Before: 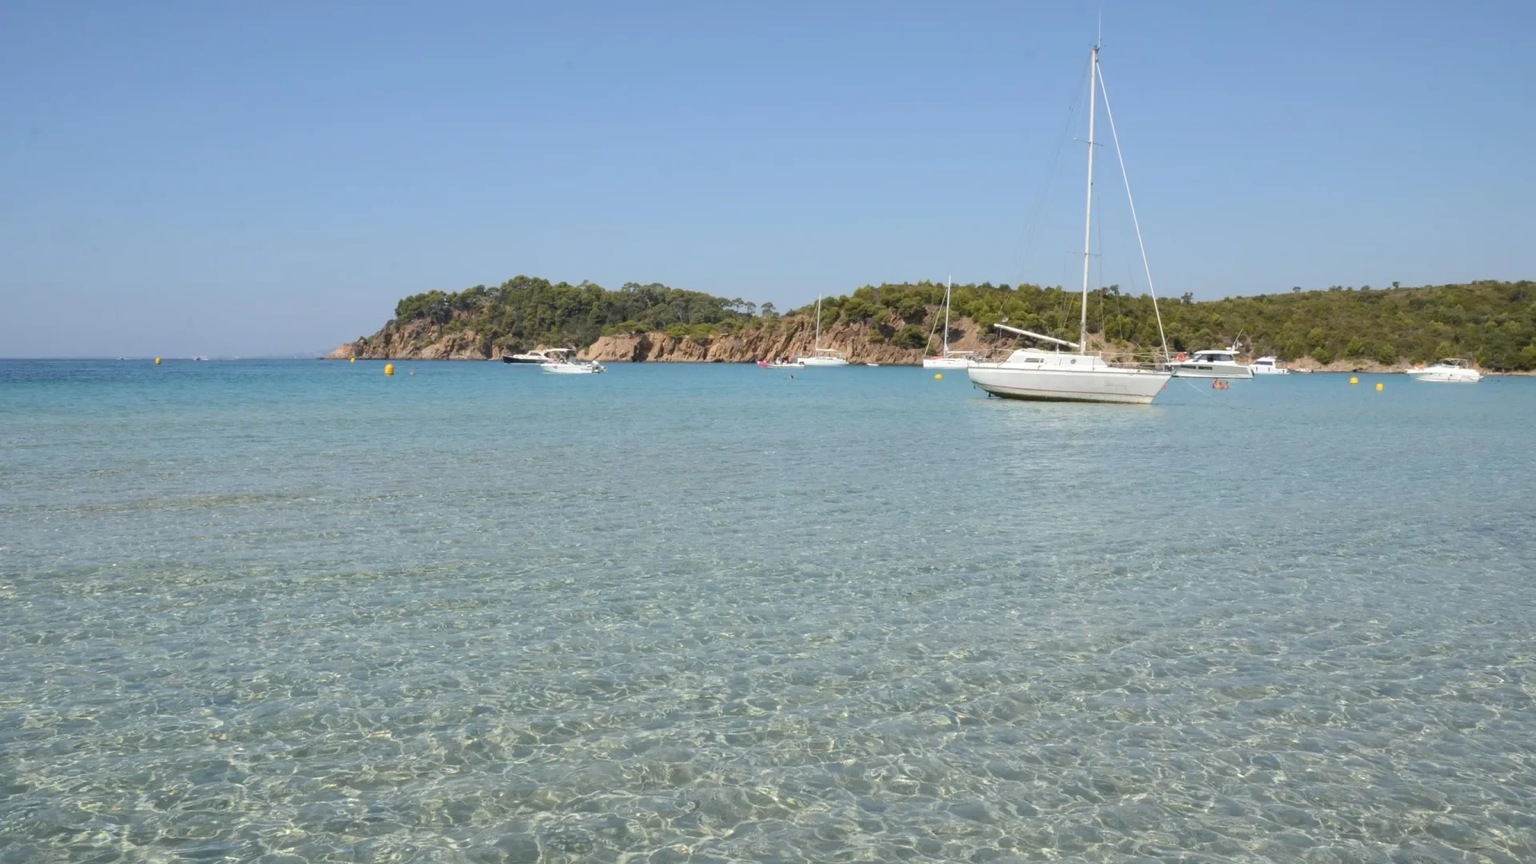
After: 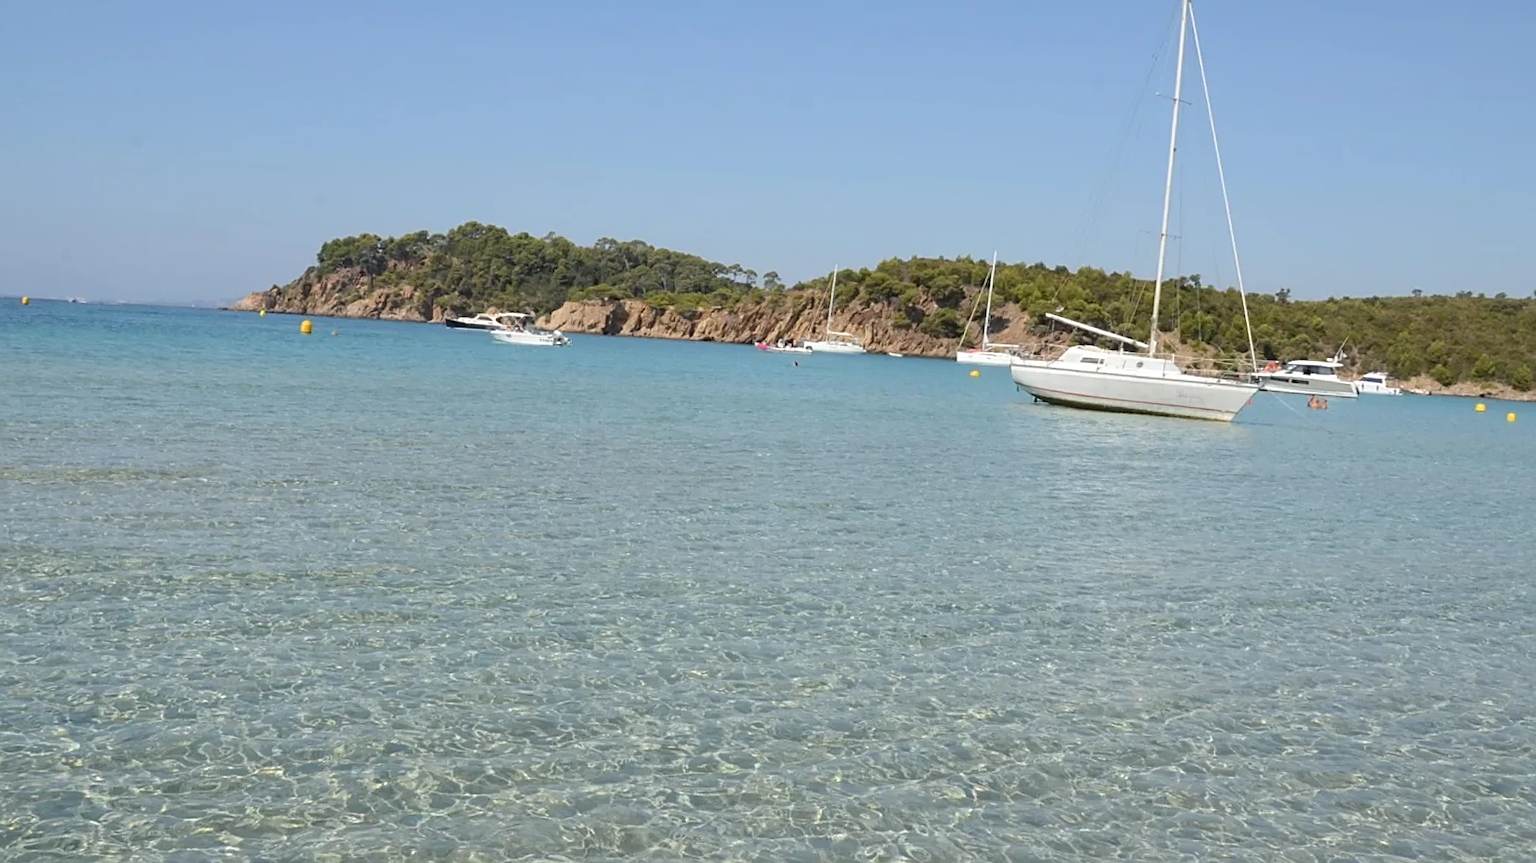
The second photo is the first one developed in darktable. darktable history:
sharpen: on, module defaults
crop and rotate: angle -3.27°, left 5.211%, top 5.211%, right 4.607%, bottom 4.607%
